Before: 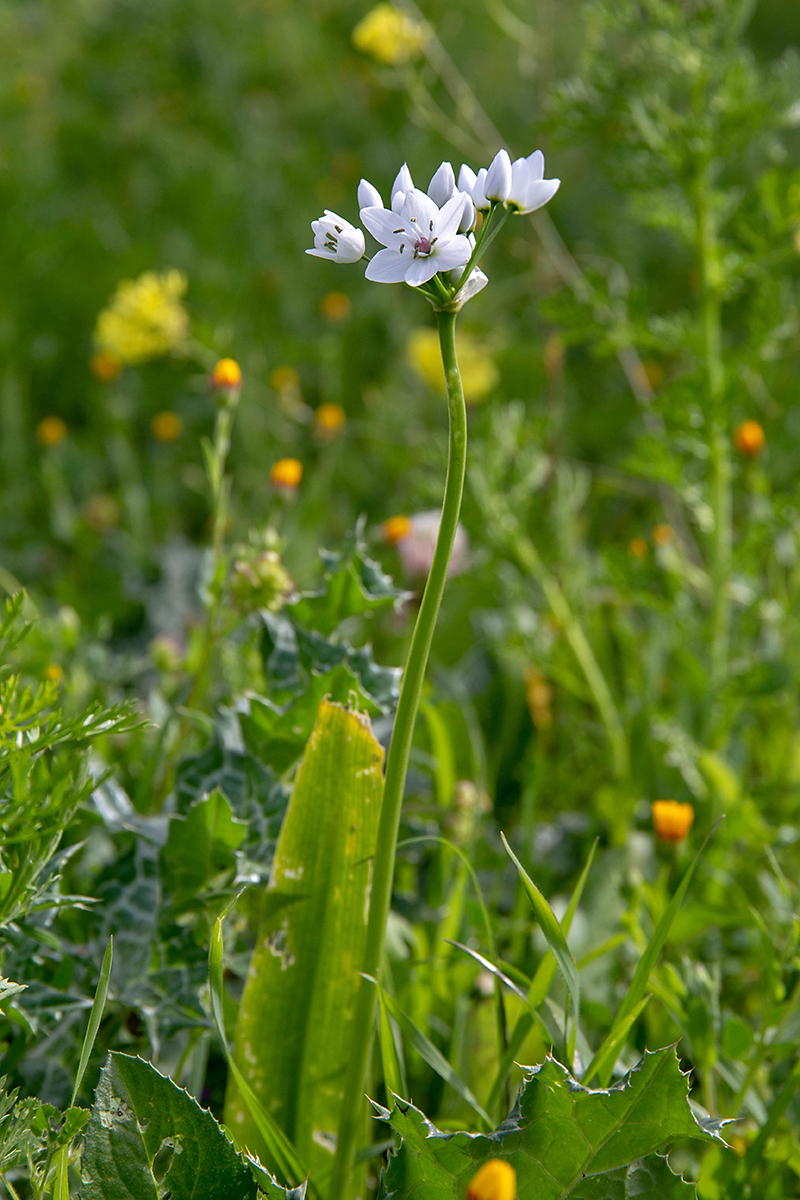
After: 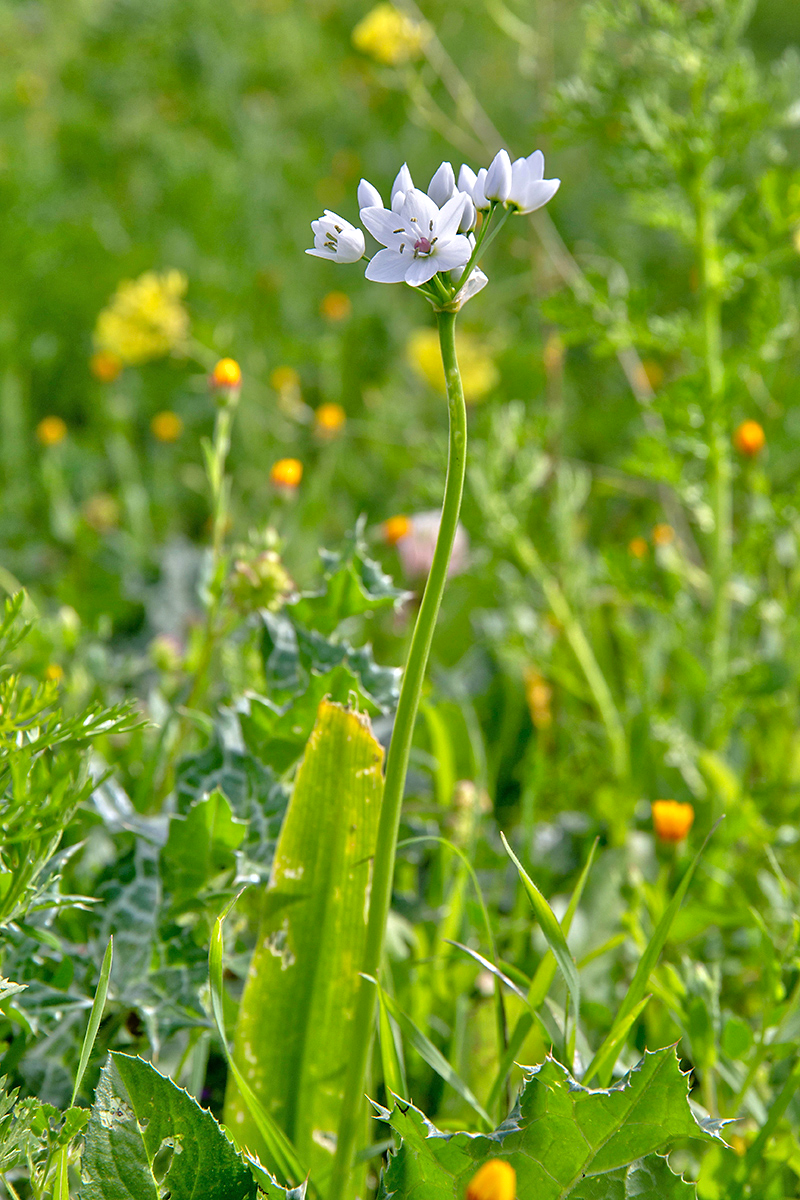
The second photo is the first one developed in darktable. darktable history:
shadows and highlights: low approximation 0.01, soften with gaussian
tone equalizer: -7 EV 0.15 EV, -6 EV 0.6 EV, -5 EV 1.15 EV, -4 EV 1.33 EV, -3 EV 1.15 EV, -2 EV 0.6 EV, -1 EV 0.15 EV, mask exposure compensation -0.5 EV
